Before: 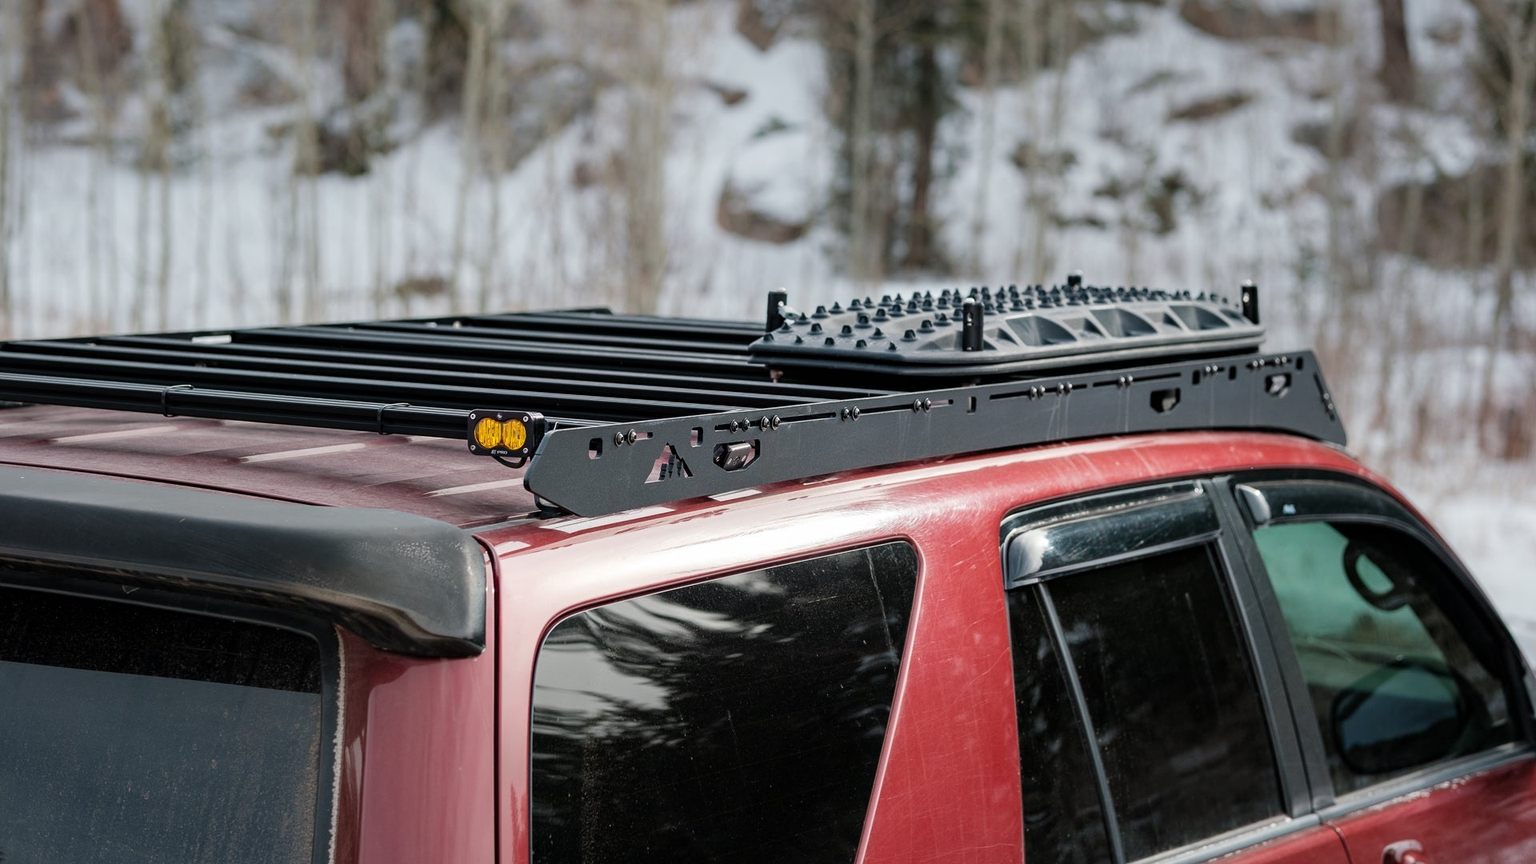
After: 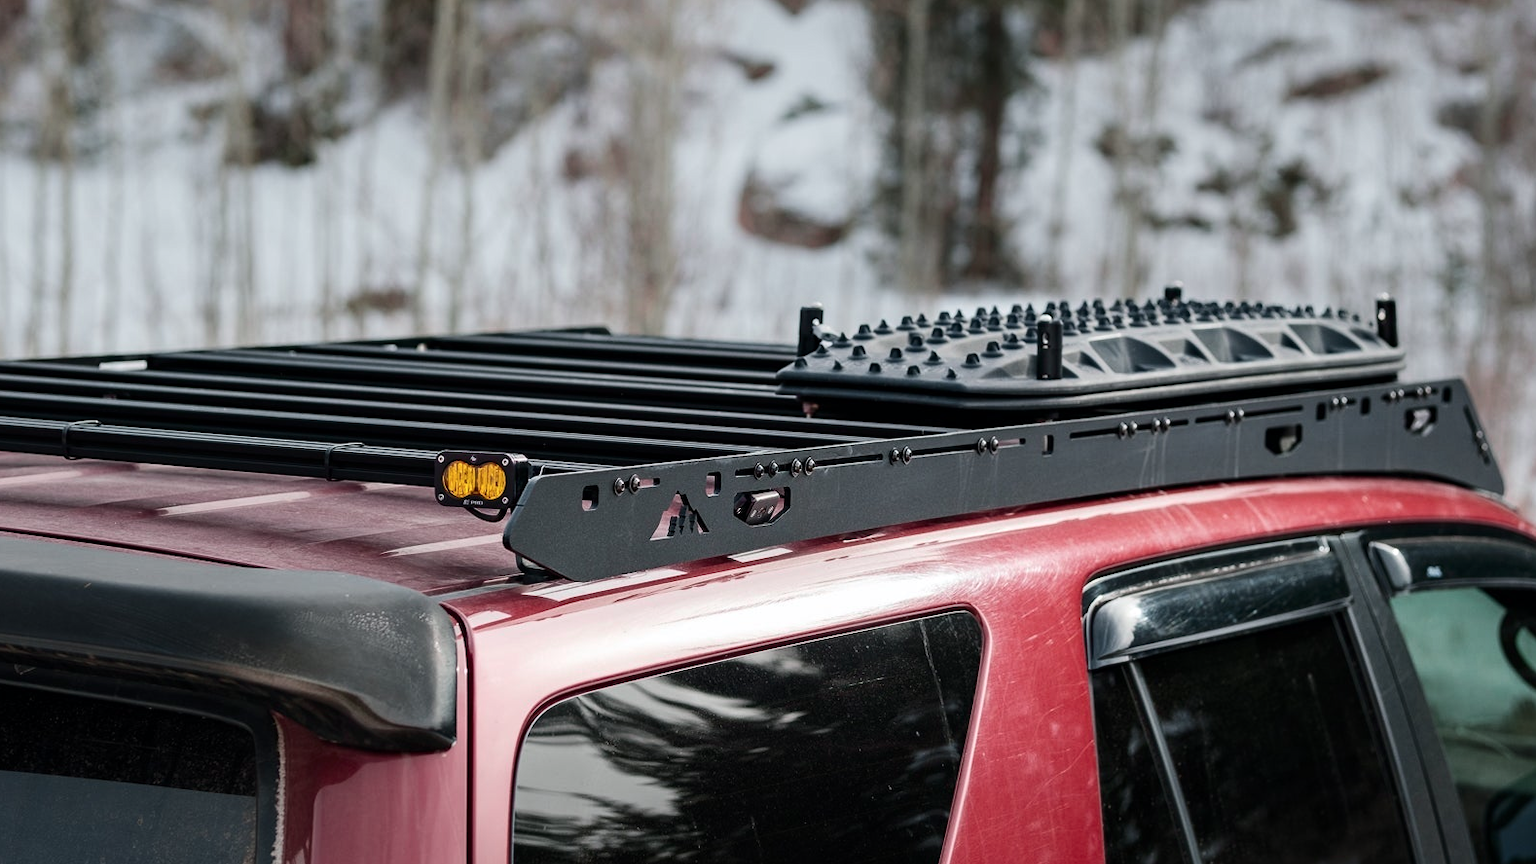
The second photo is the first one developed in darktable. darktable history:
tone curve: curves: ch0 [(0, 0) (0.227, 0.17) (0.766, 0.774) (1, 1)]; ch1 [(0, 0) (0.114, 0.127) (0.437, 0.452) (0.498, 0.498) (0.529, 0.541) (0.579, 0.589) (1, 1)]; ch2 [(0, 0) (0.233, 0.259) (0.493, 0.492) (0.587, 0.573) (1, 1)], color space Lab, independent channels, preserve colors none
crop and rotate: left 7.196%, top 4.574%, right 10.605%, bottom 13.178%
